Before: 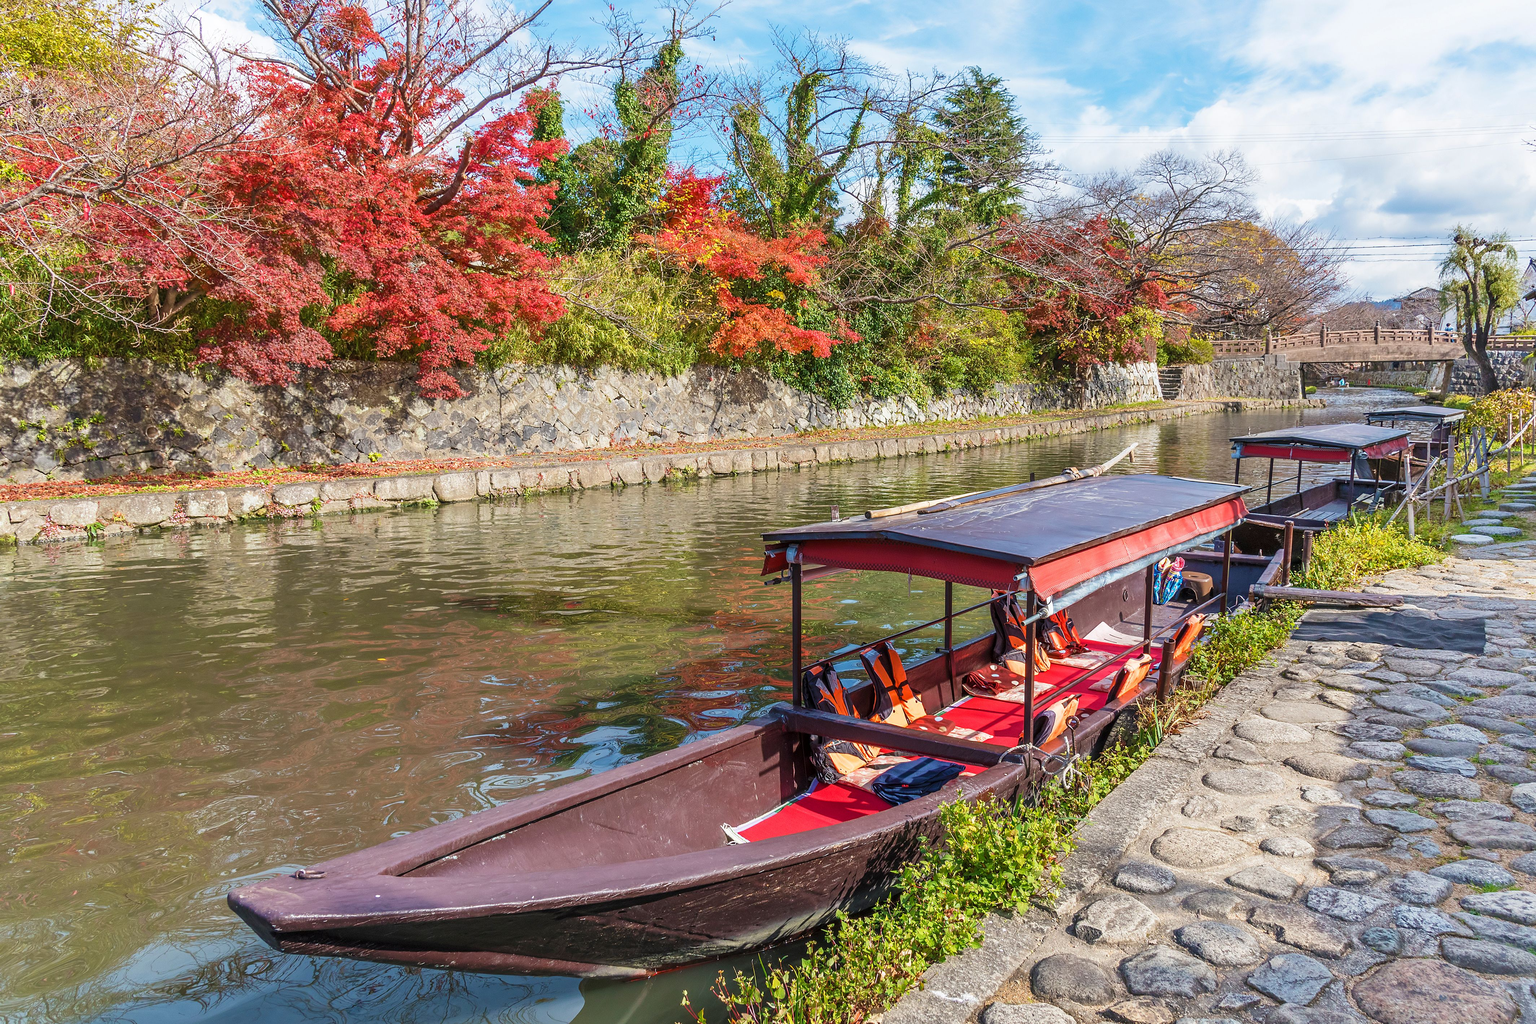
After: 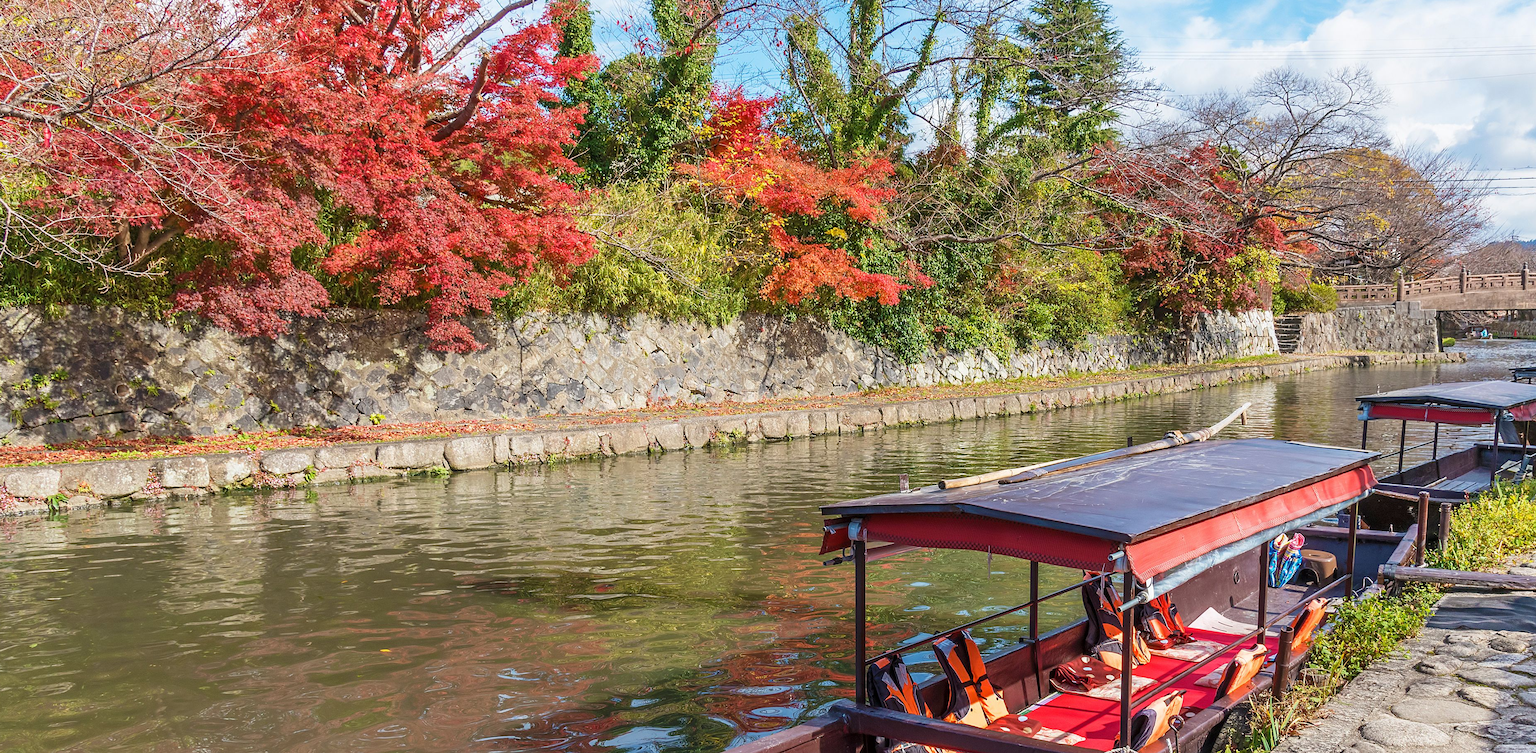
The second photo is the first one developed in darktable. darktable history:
crop: left 2.963%, top 8.936%, right 9.663%, bottom 26.795%
